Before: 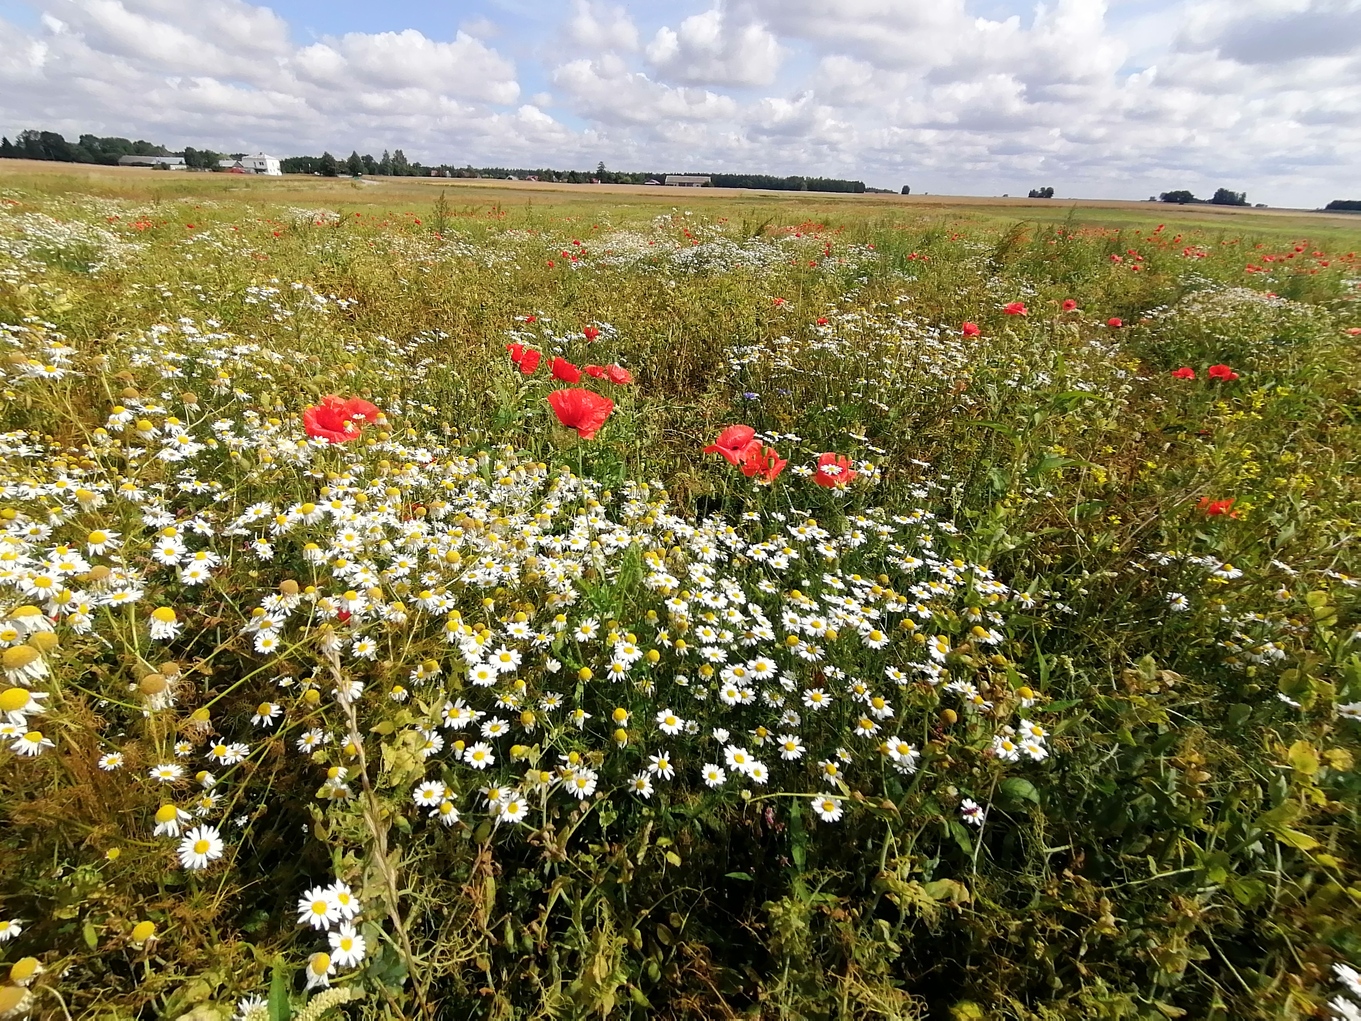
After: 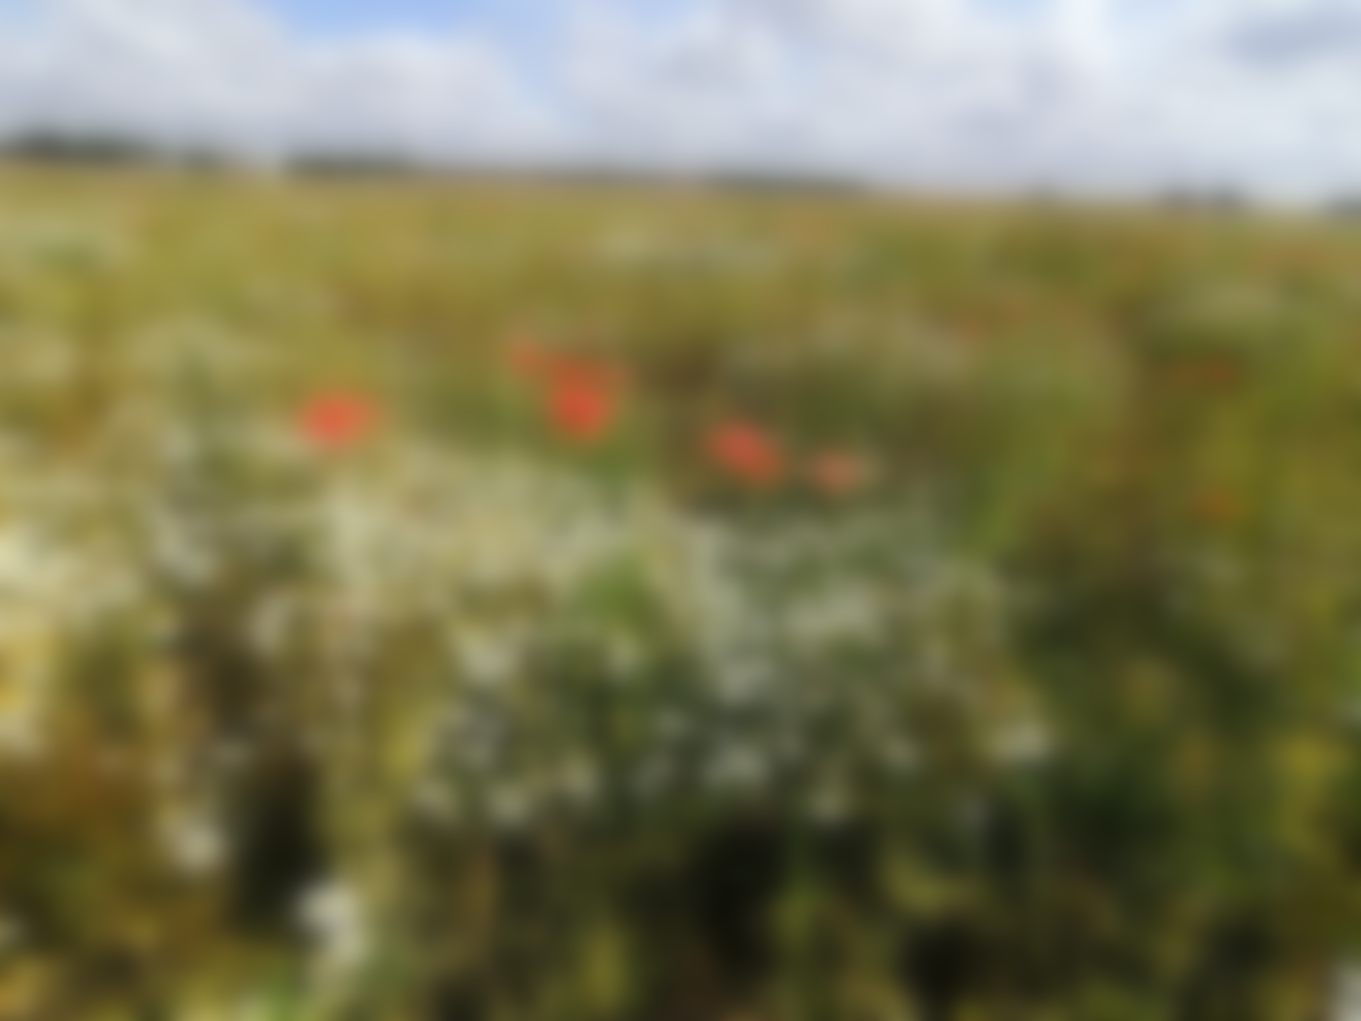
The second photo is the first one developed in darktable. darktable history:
lowpass: radius 16, unbound 0
white balance: red 0.978, blue 0.999
